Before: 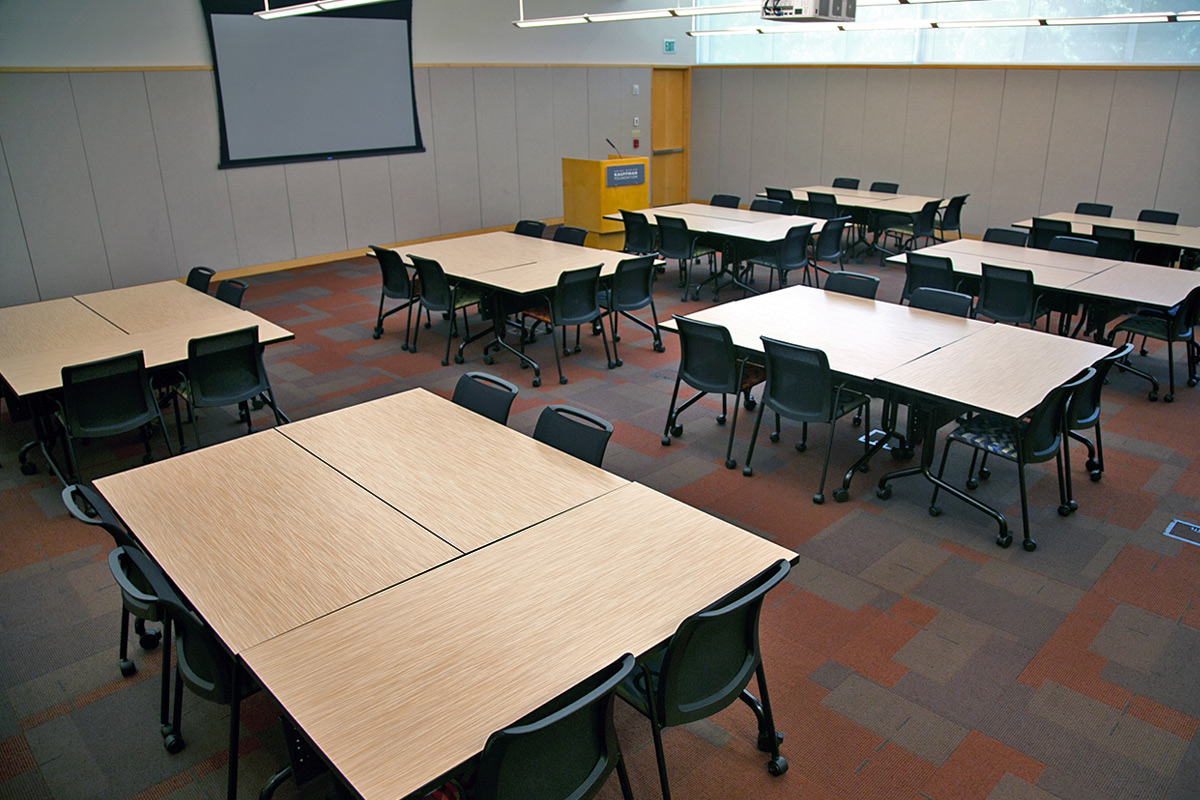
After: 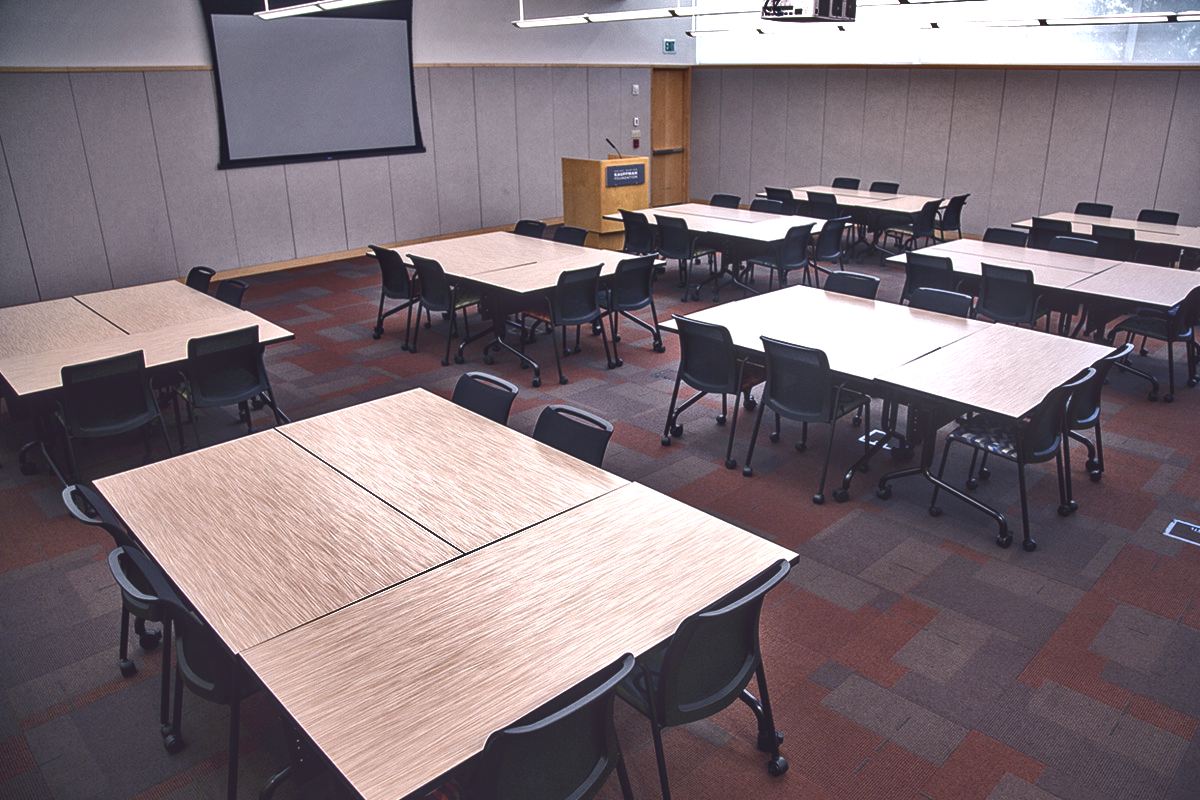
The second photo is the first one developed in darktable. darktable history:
tone curve: curves: ch0 [(0, 0.142) (0.384, 0.314) (0.752, 0.711) (0.991, 0.95)]; ch1 [(0.006, 0.129) (0.346, 0.384) (1, 1)]; ch2 [(0.003, 0.057) (0.261, 0.248) (1, 1)], color space Lab, independent channels
local contrast: detail 142%
basic adjustments: exposure 0.32 EV, contrast 0.15, saturation -0.26, vibrance -0.34
shadows and highlights: shadows 24.5, highlights -78.15, soften with gaussian
